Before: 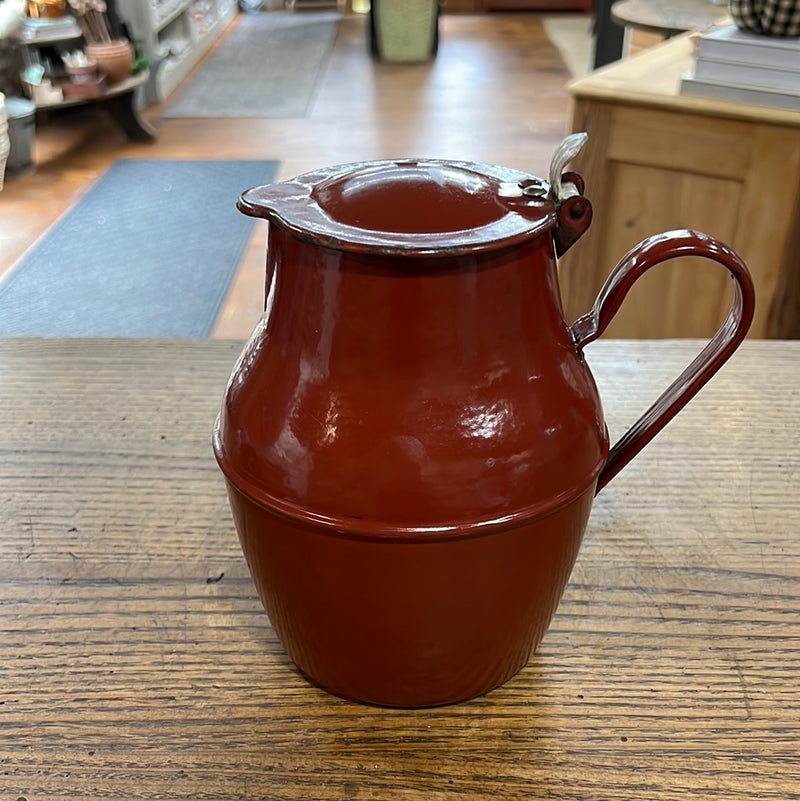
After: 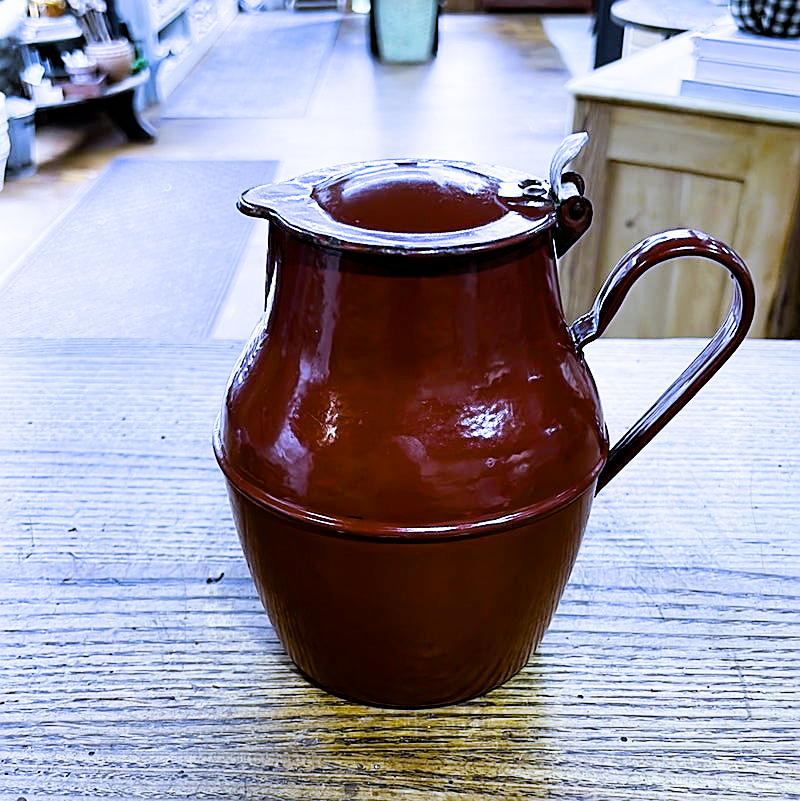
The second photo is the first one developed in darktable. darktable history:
exposure: black level correction 0.001, exposure 1.116 EV, compensate highlight preservation false
sharpen: on, module defaults
white balance: red 0.766, blue 1.537
color balance rgb: perceptual saturation grading › global saturation 25%, global vibrance 20%
filmic rgb: black relative exposure -5 EV, white relative exposure 3.5 EV, hardness 3.19, contrast 1.4, highlights saturation mix -50%
